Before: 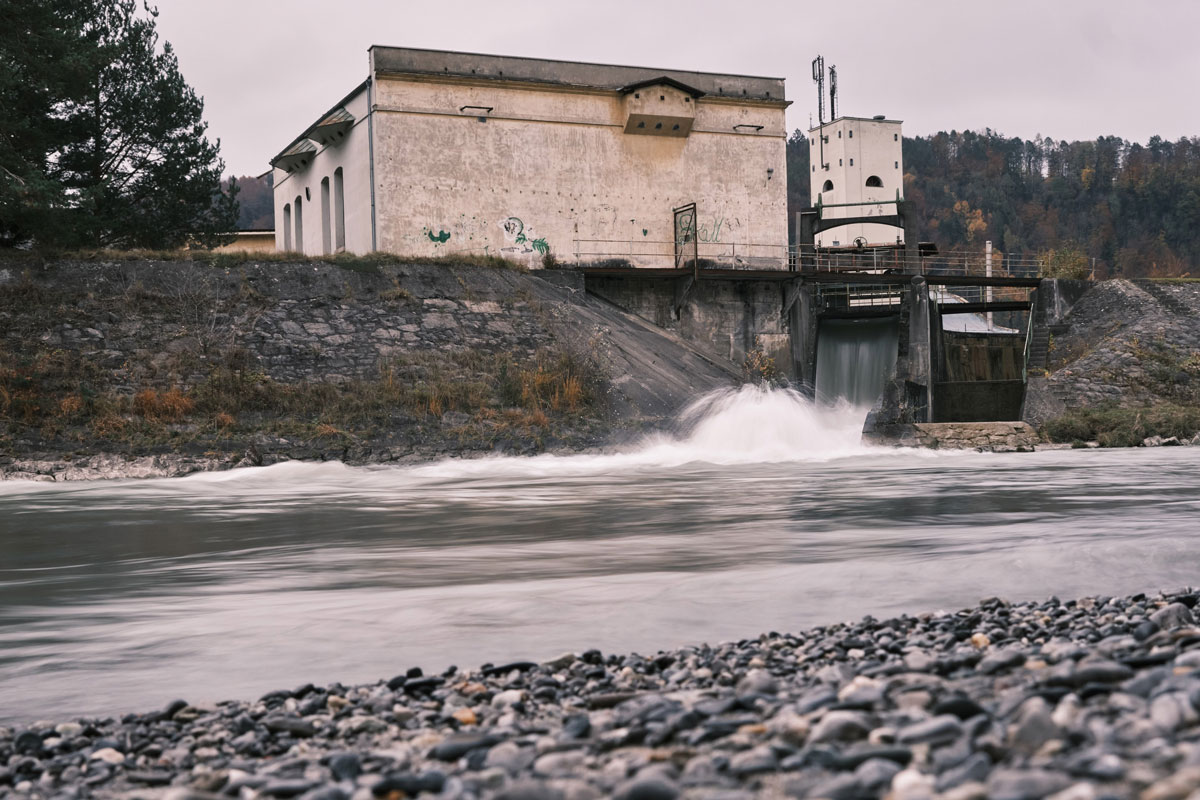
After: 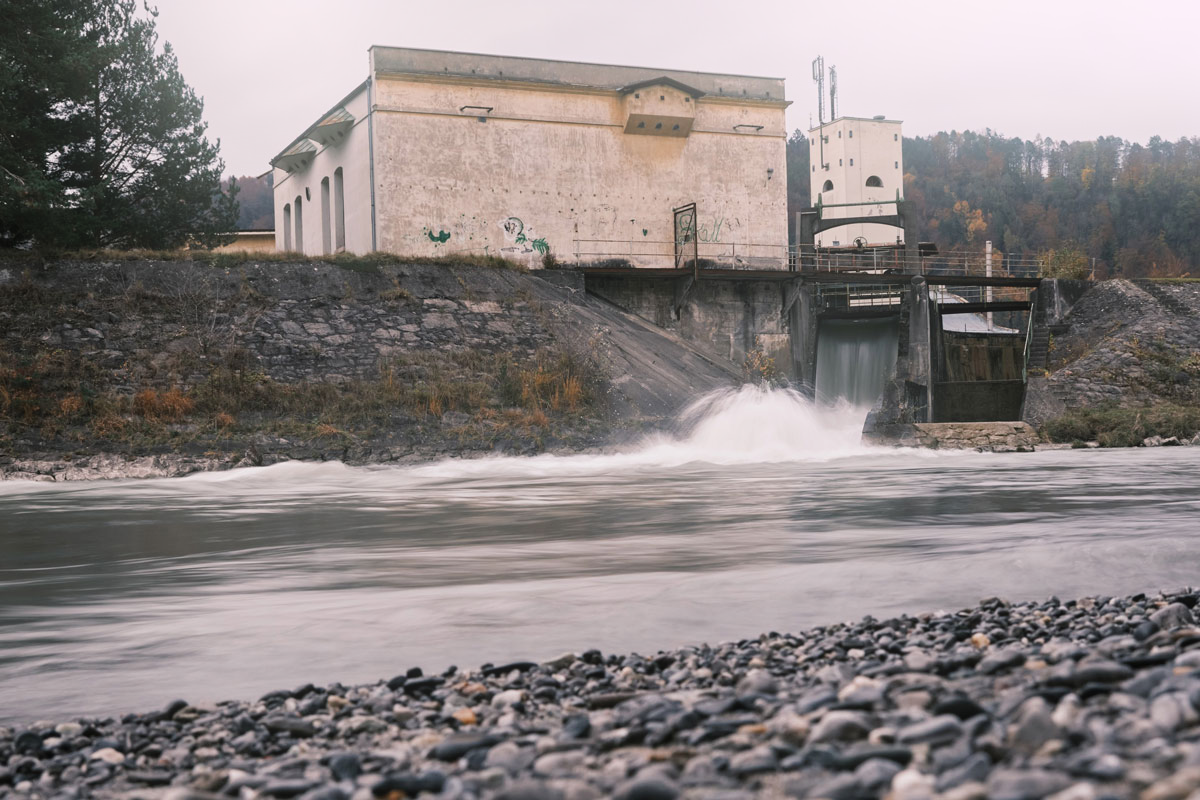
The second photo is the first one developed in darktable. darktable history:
exposure: exposure -0.157 EV, compensate highlight preservation false
bloom: on, module defaults
